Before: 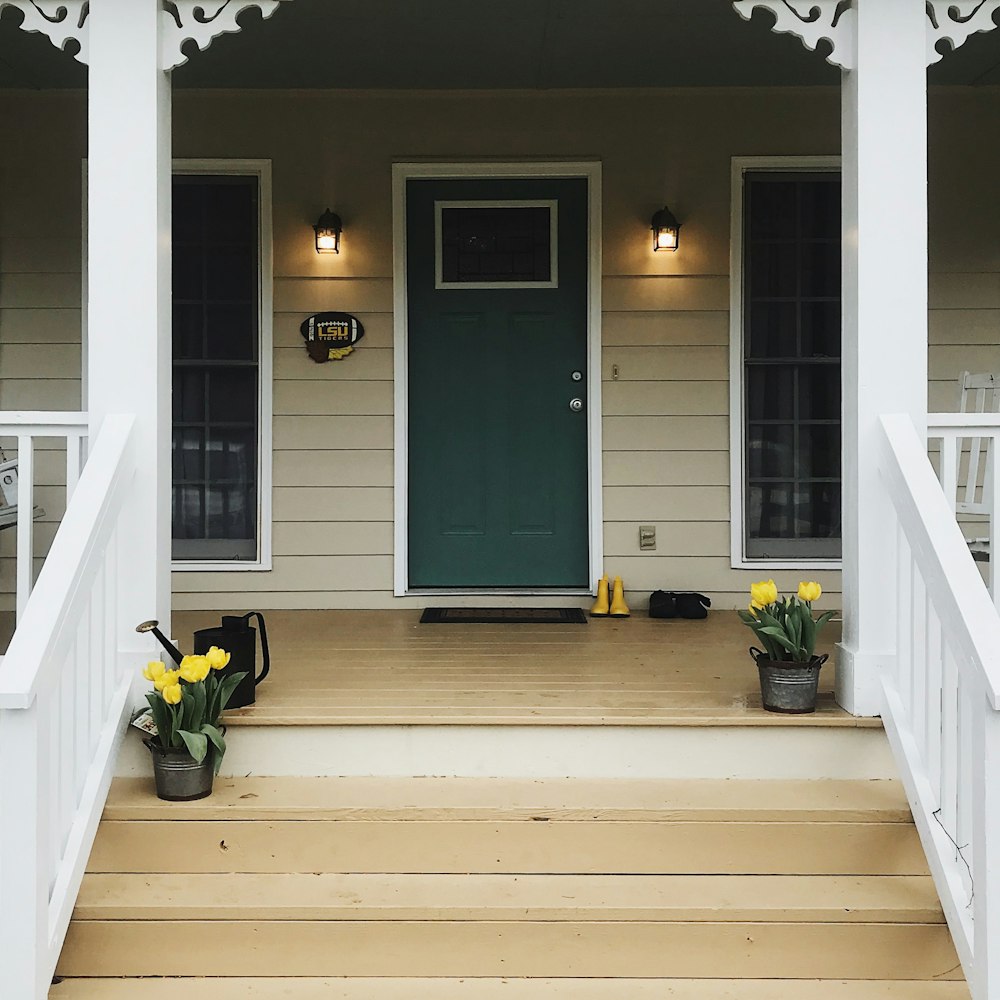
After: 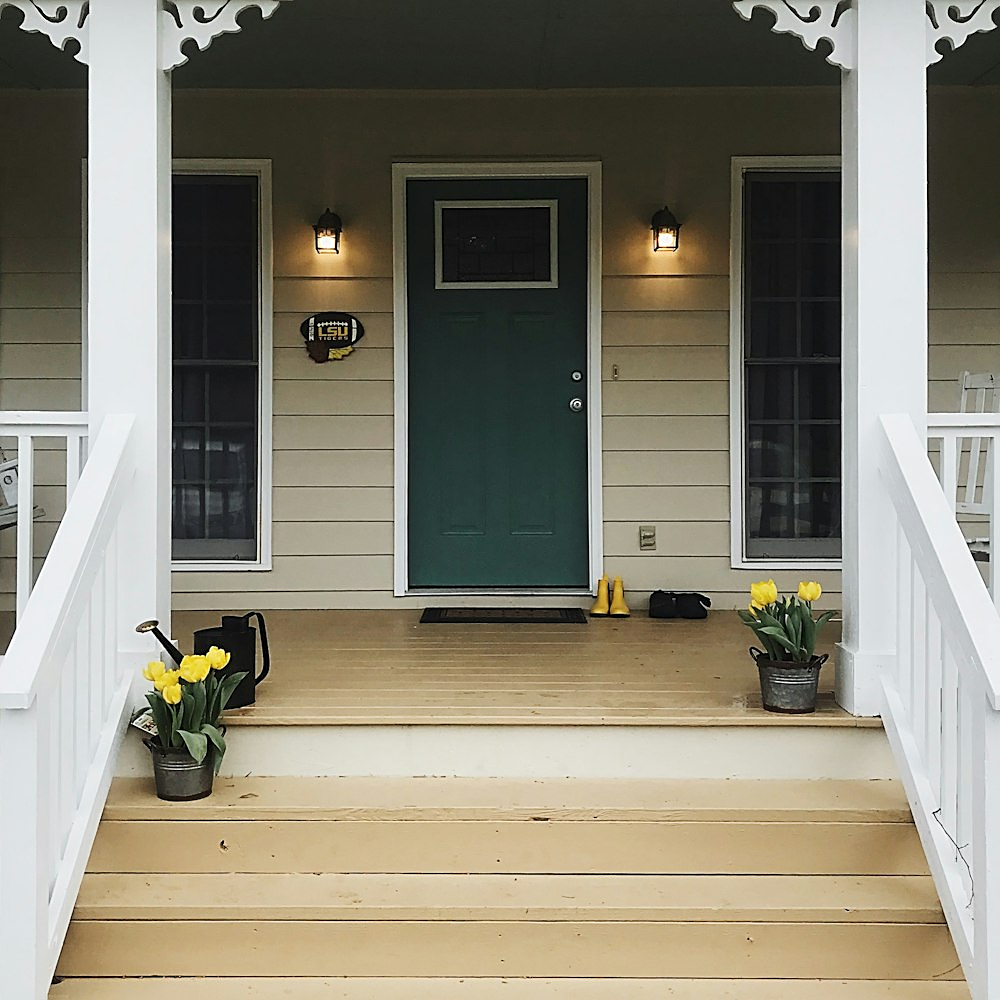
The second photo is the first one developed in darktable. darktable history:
sharpen: amount 0.533
